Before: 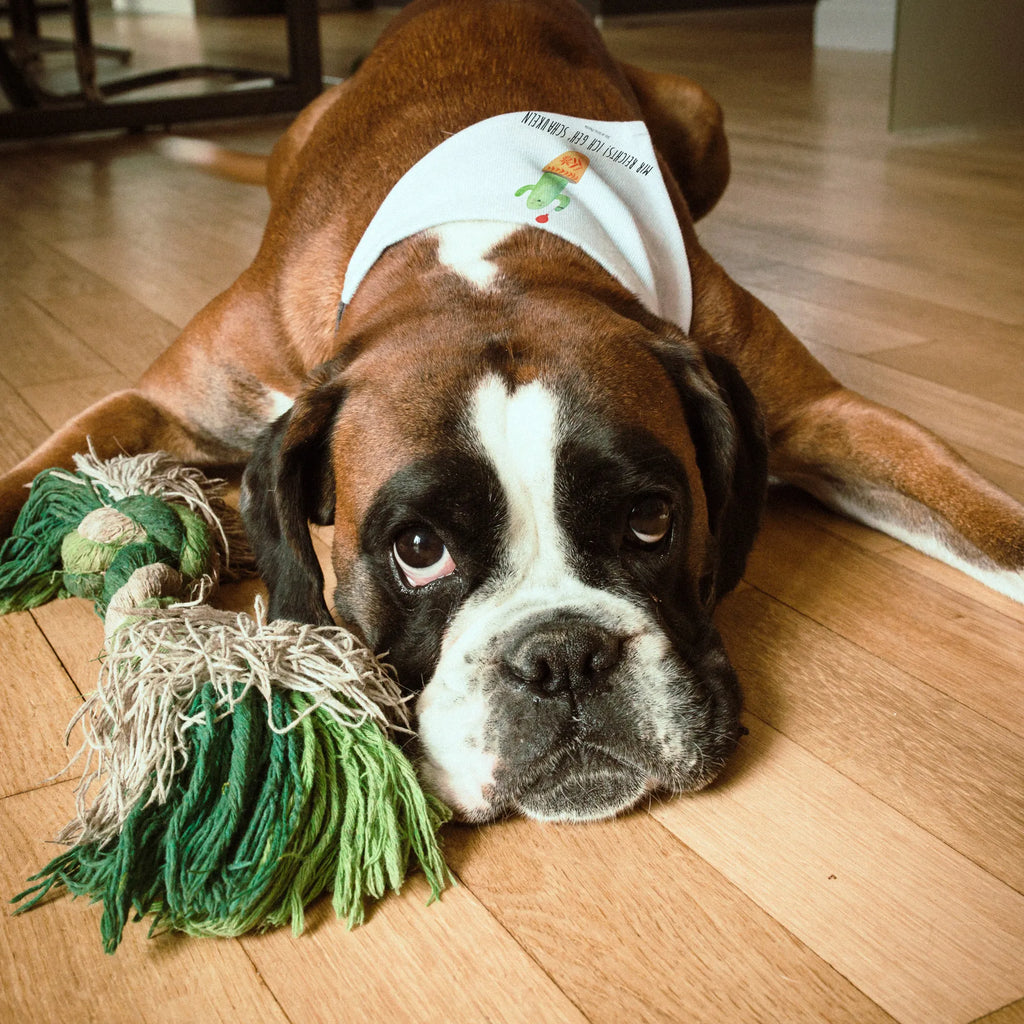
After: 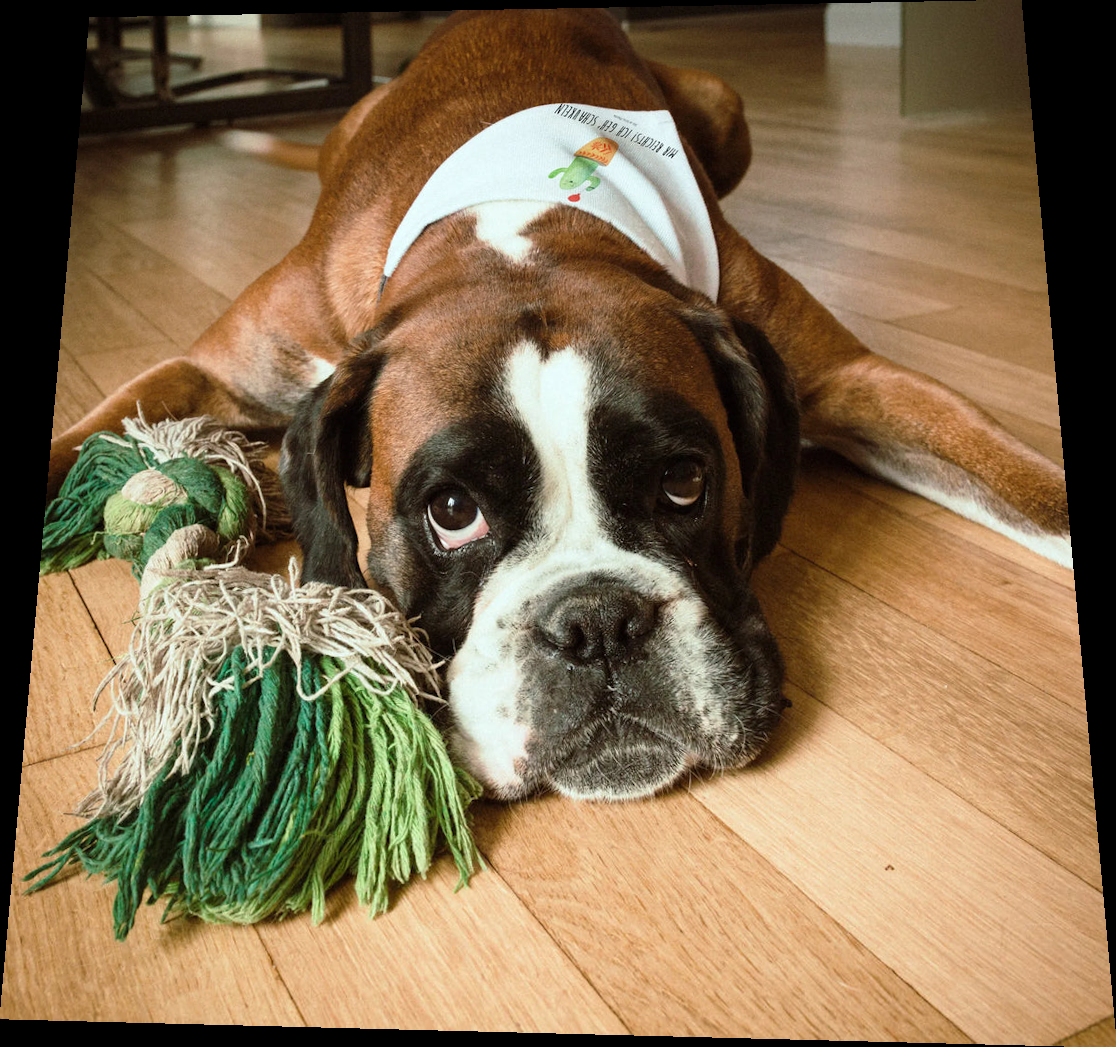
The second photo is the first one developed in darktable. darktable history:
rotate and perspective: rotation 0.128°, lens shift (vertical) -0.181, lens shift (horizontal) -0.044, shear 0.001, automatic cropping off
exposure: compensate highlight preservation false
